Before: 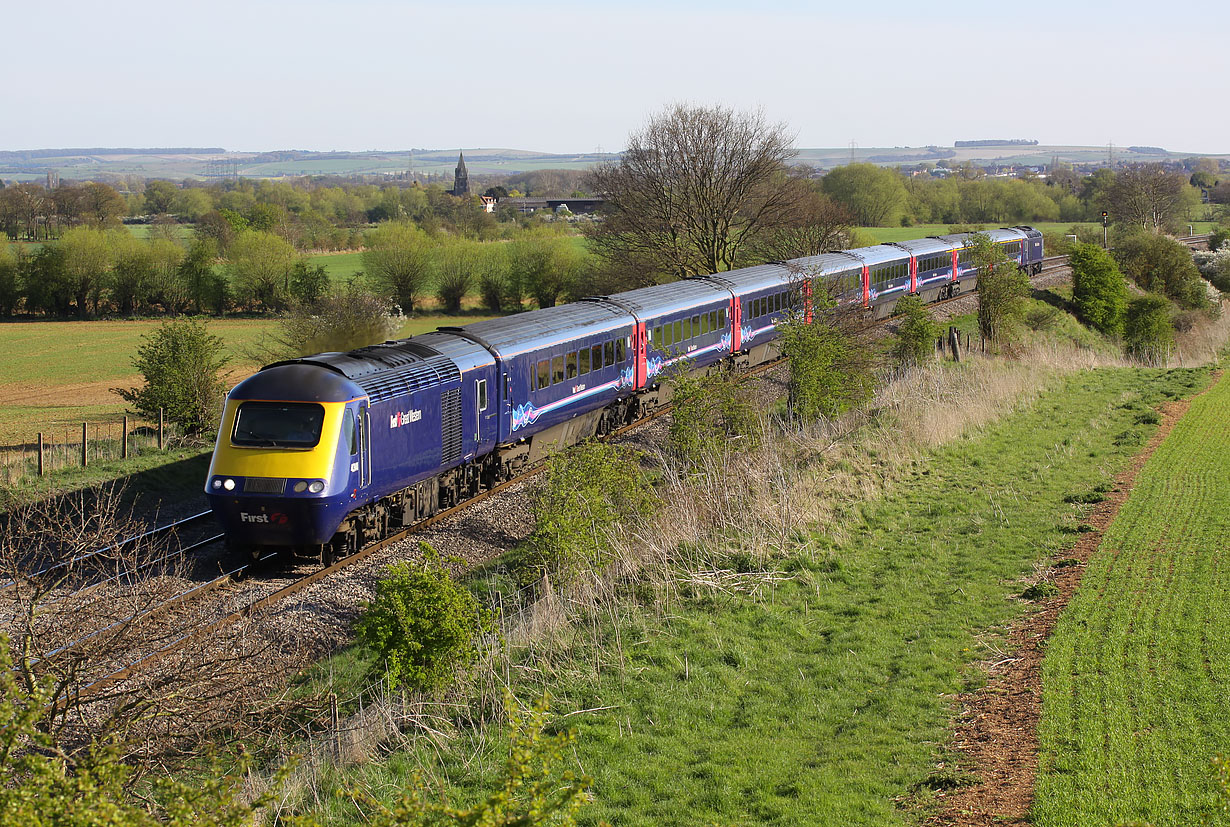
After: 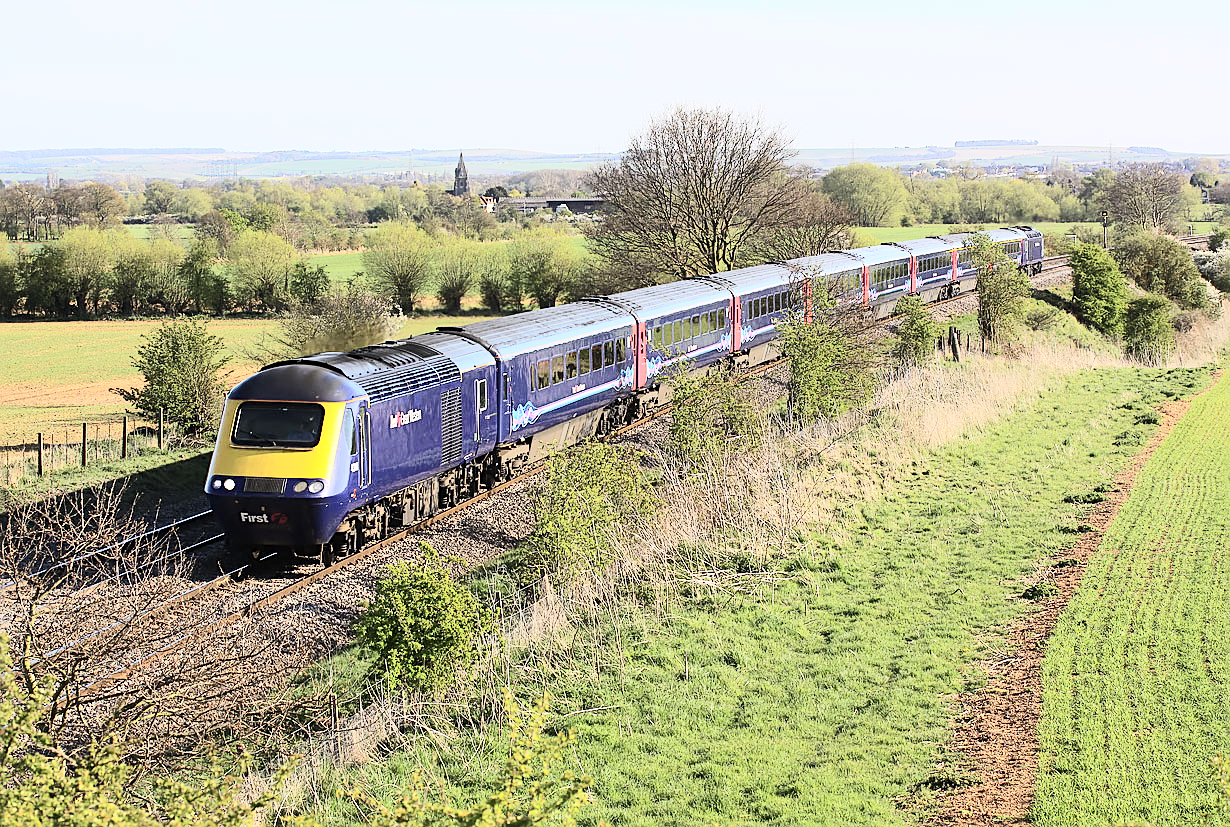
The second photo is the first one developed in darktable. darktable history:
sharpen: on, module defaults
tone curve: curves: ch0 [(0, 0) (0.003, 0.004) (0.011, 0.015) (0.025, 0.034) (0.044, 0.061) (0.069, 0.095) (0.1, 0.137) (0.136, 0.186) (0.177, 0.243) (0.224, 0.307) (0.277, 0.416) (0.335, 0.533) (0.399, 0.641) (0.468, 0.748) (0.543, 0.829) (0.623, 0.886) (0.709, 0.924) (0.801, 0.951) (0.898, 0.975) (1, 1)], color space Lab, independent channels, preserve colors none
